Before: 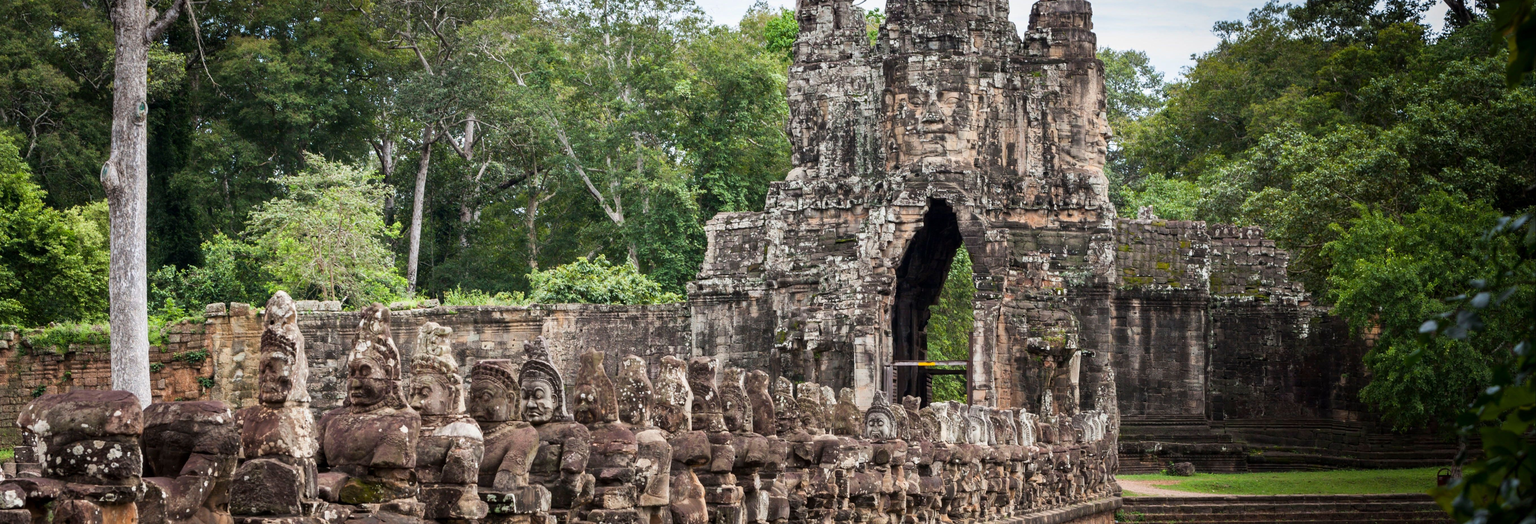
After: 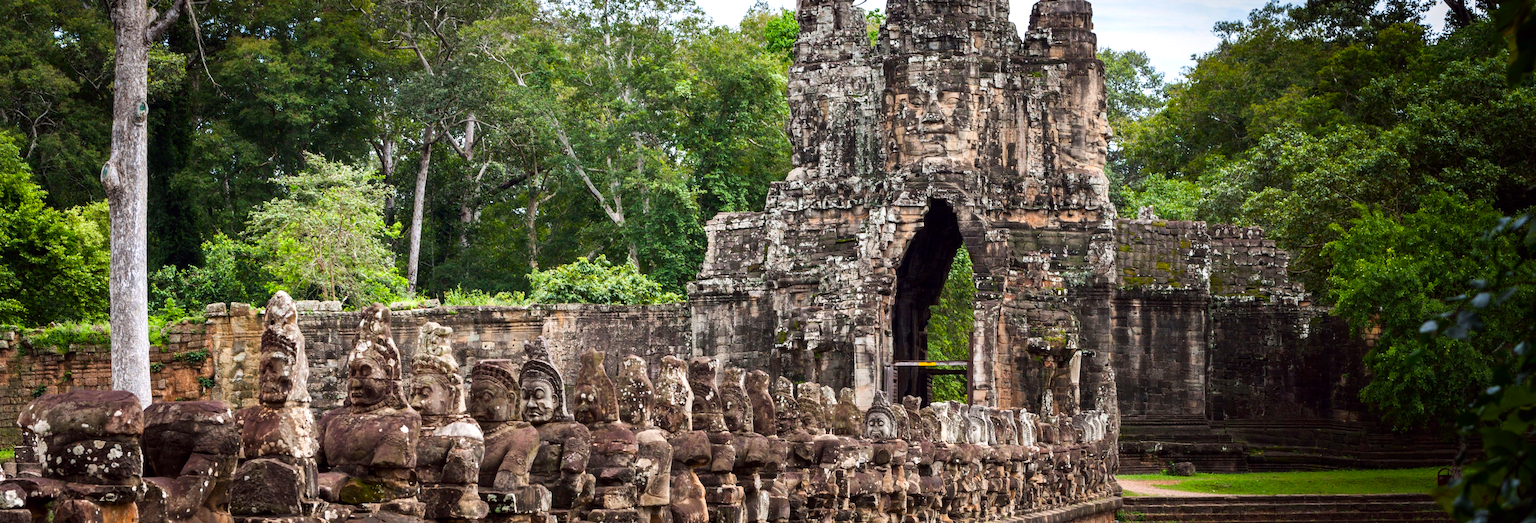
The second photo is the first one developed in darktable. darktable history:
color balance: lift [1, 1.001, 0.999, 1.001], gamma [1, 1.004, 1.007, 0.993], gain [1, 0.991, 0.987, 1.013], contrast 7.5%, contrast fulcrum 10%, output saturation 115%
contrast brightness saturation: contrast 0.03, brightness -0.04
